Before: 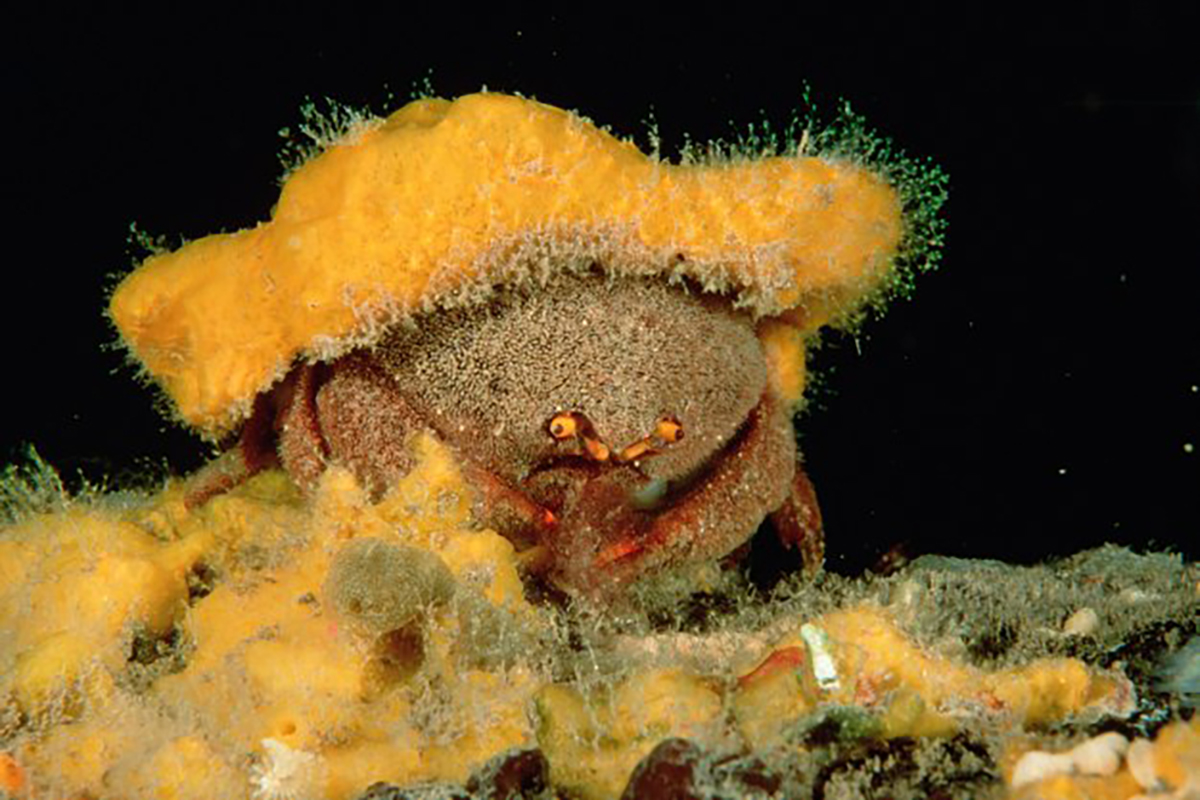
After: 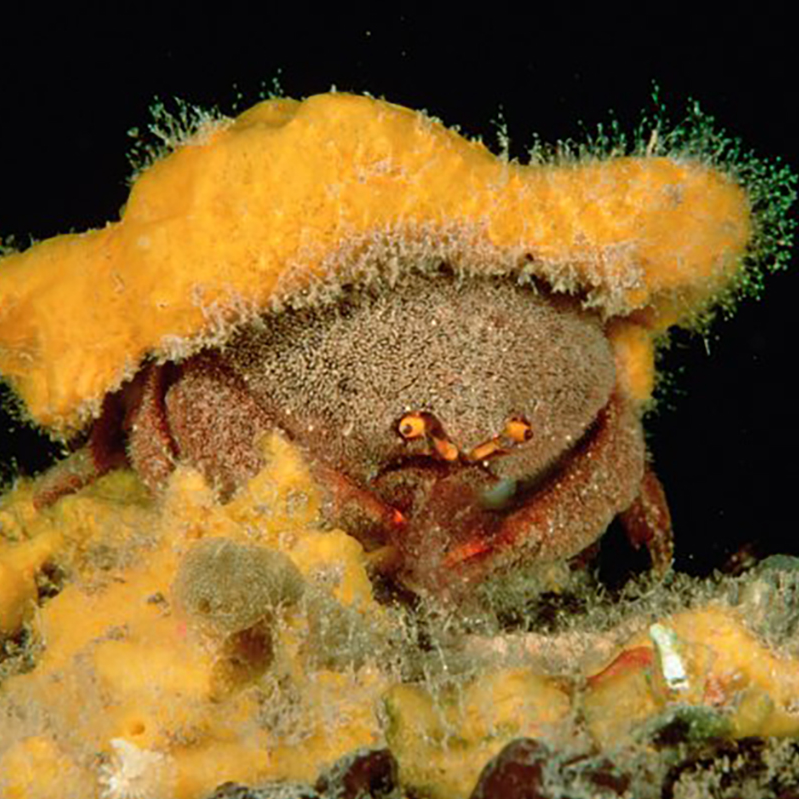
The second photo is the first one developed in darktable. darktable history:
white balance: red 1.004, blue 1.024
crop and rotate: left 12.648%, right 20.685%
